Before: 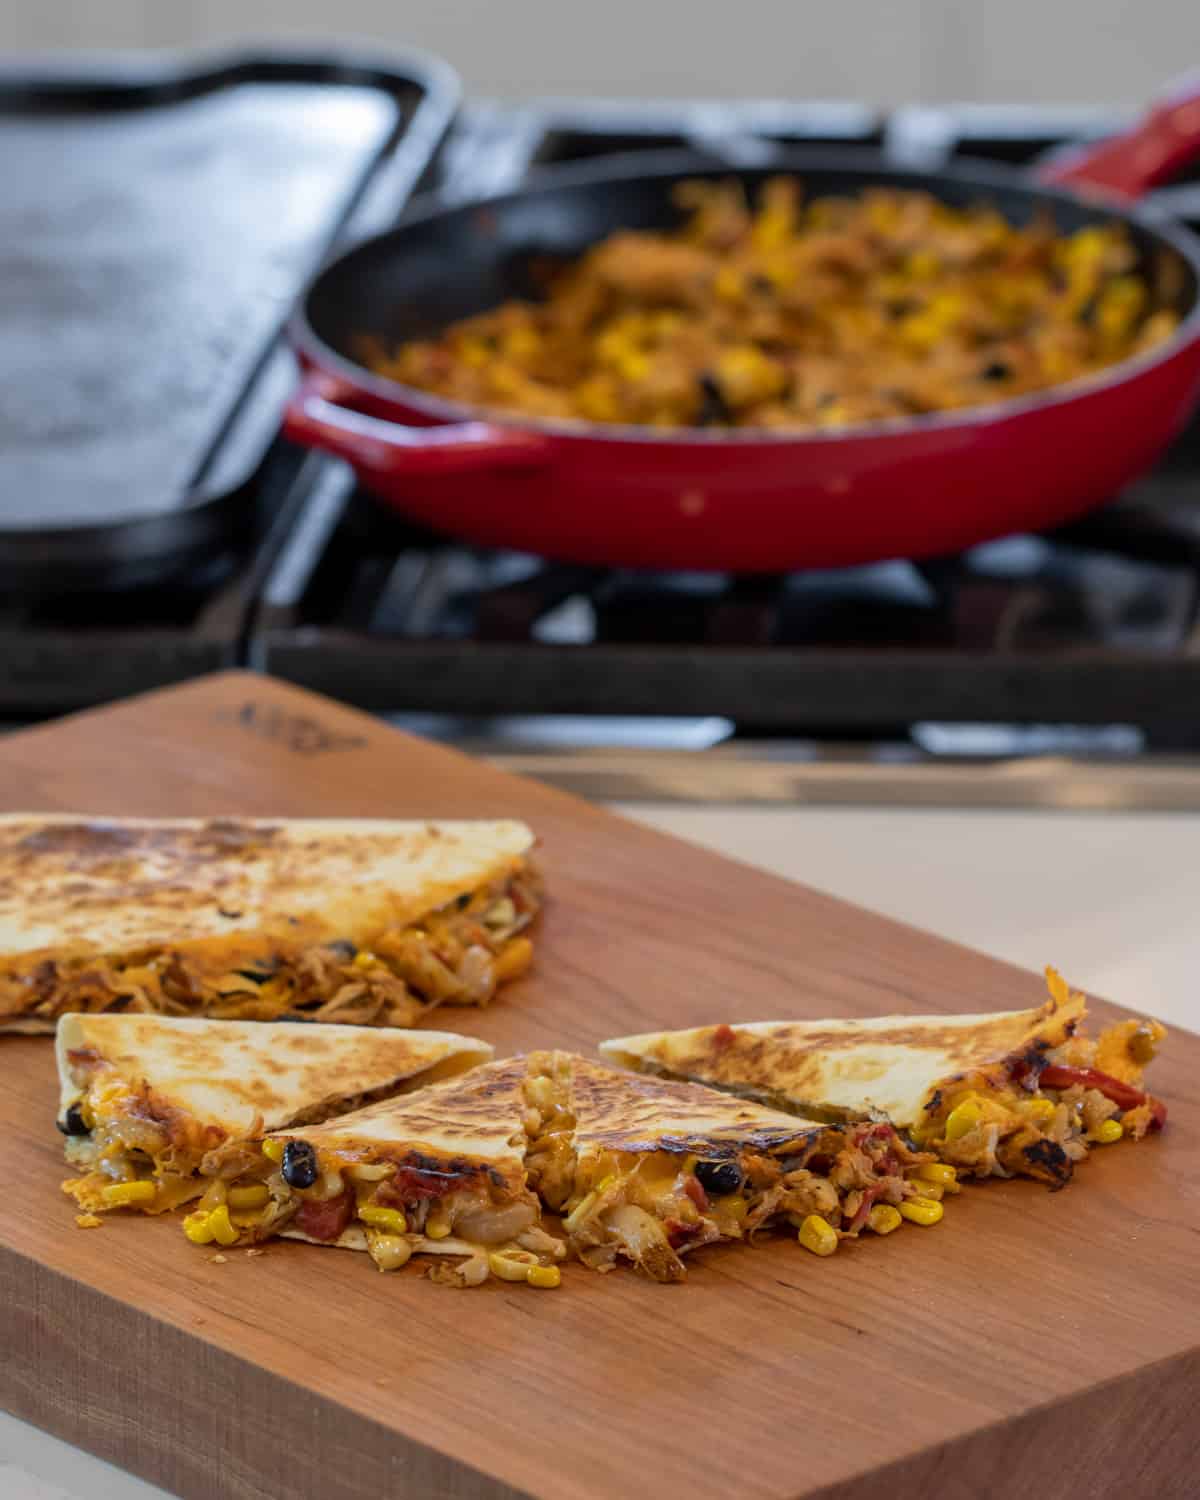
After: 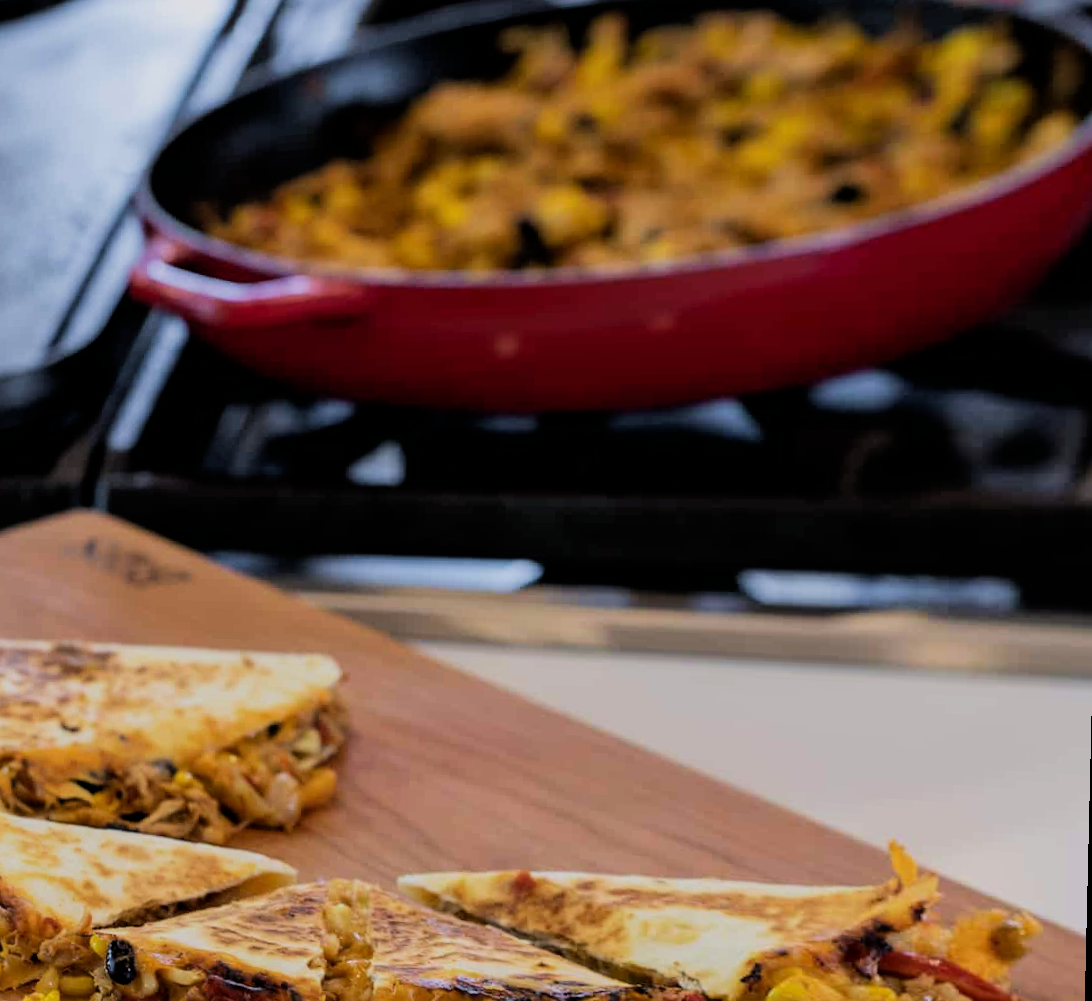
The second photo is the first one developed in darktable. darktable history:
rotate and perspective: rotation 1.69°, lens shift (vertical) -0.023, lens shift (horizontal) -0.291, crop left 0.025, crop right 0.988, crop top 0.092, crop bottom 0.842
crop: left 8.155%, top 6.611%, bottom 15.385%
white balance: red 0.983, blue 1.036
velvia: strength 17%
filmic rgb: black relative exposure -5 EV, hardness 2.88, contrast 1.2, highlights saturation mix -30%
